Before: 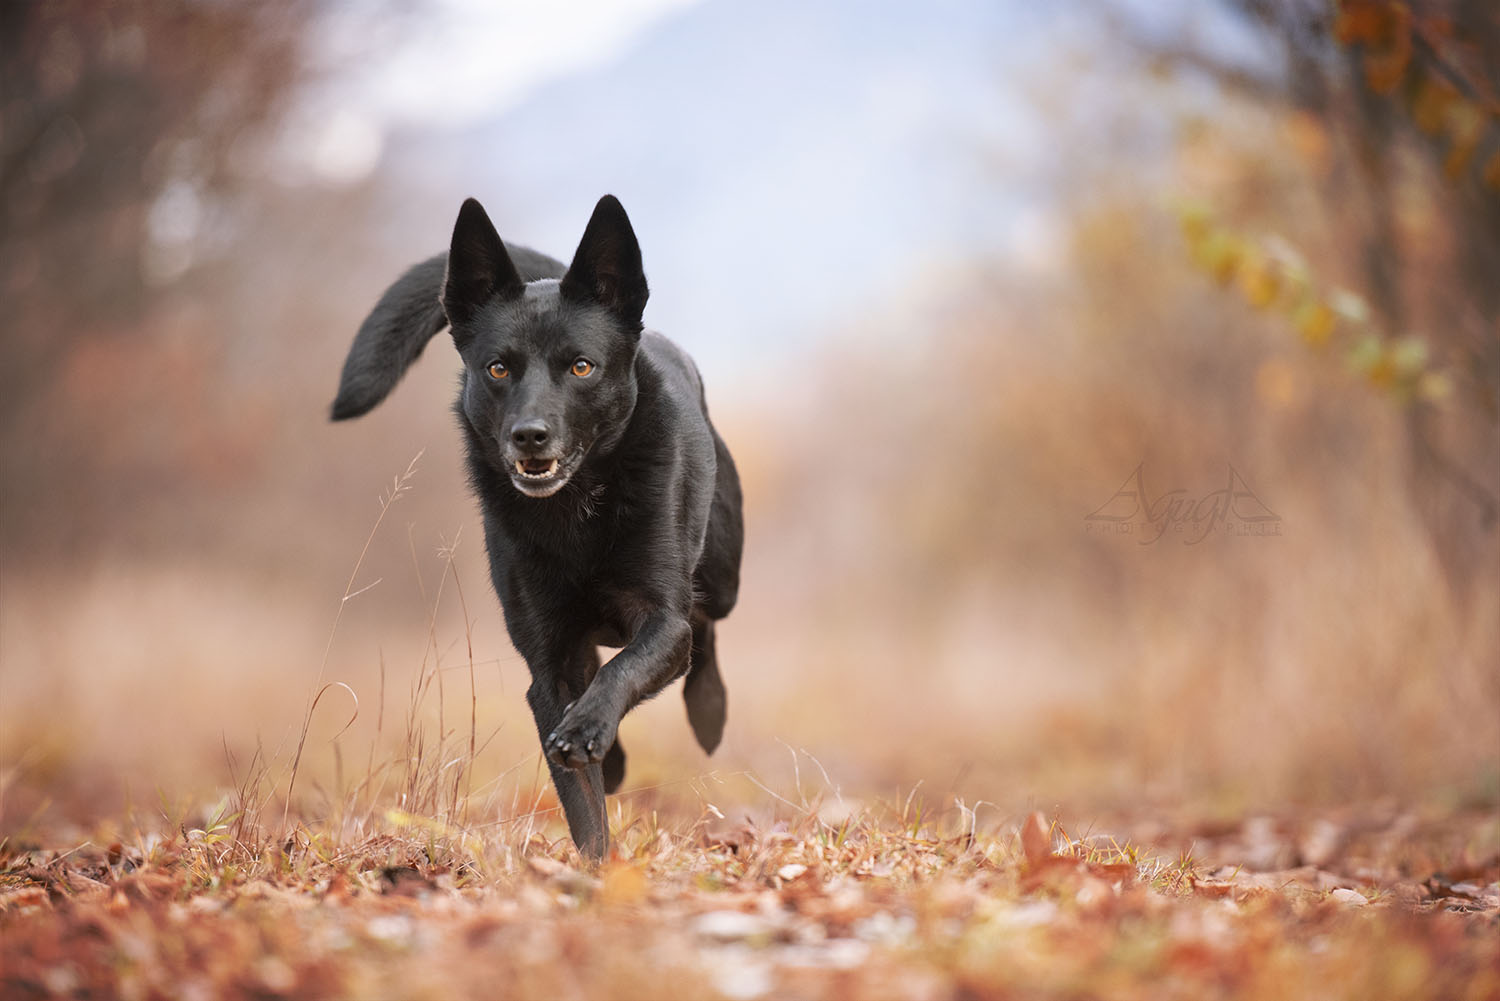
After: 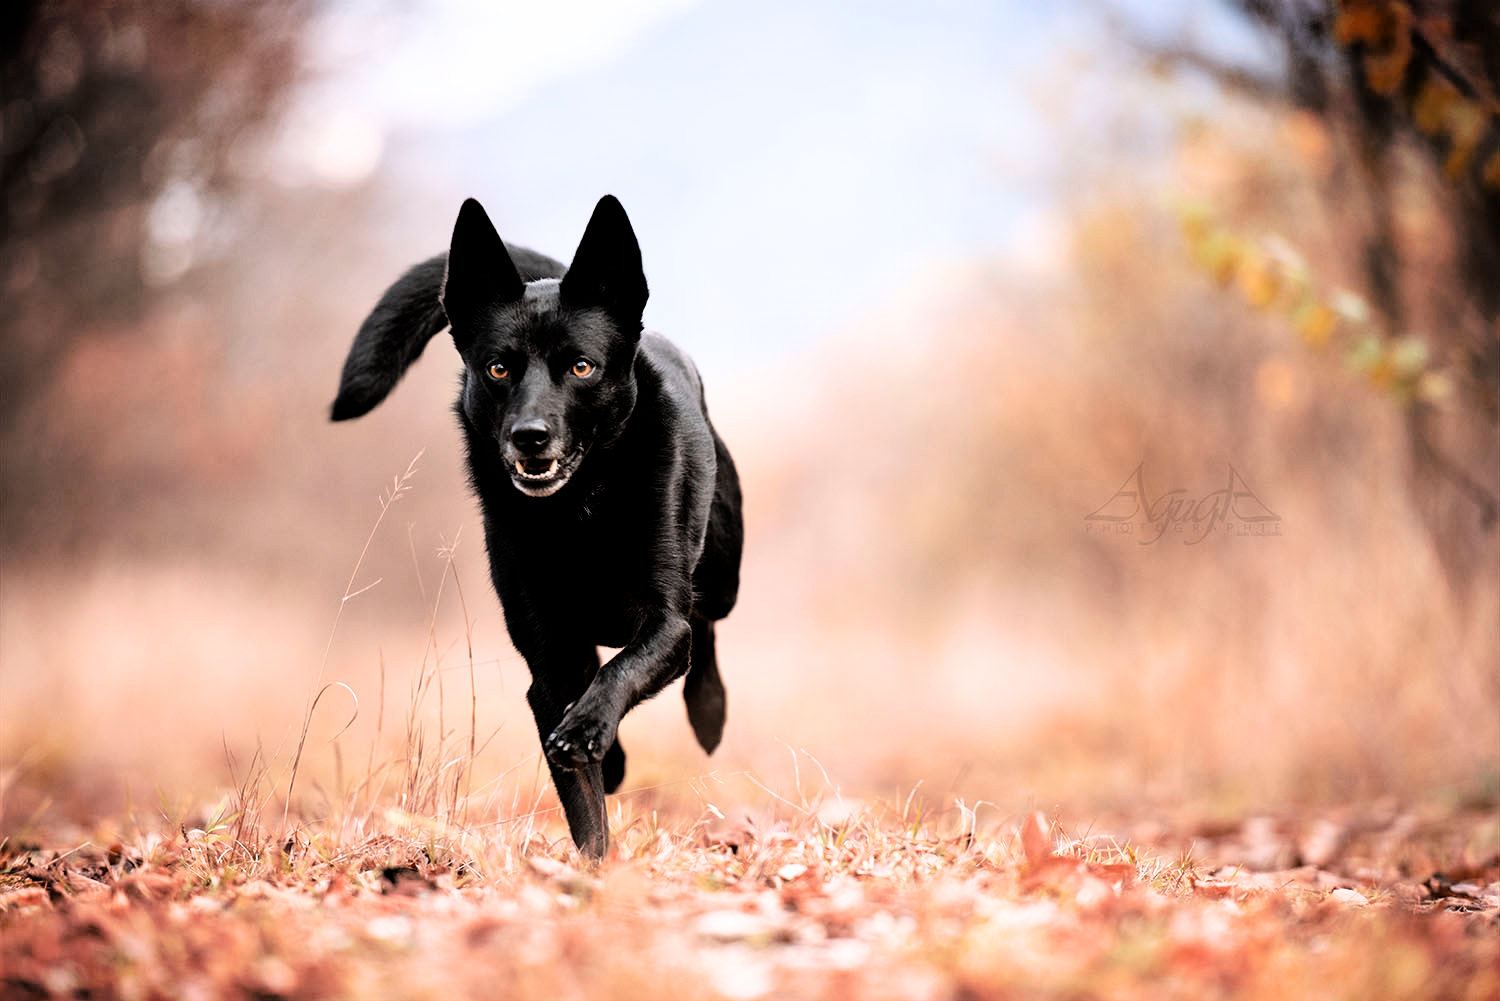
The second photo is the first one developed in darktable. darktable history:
filmic rgb: black relative exposure -3.77 EV, white relative exposure 2.41 EV, dynamic range scaling -49.95%, hardness 3.45, latitude 29.31%, contrast 1.81, color science v6 (2022)
